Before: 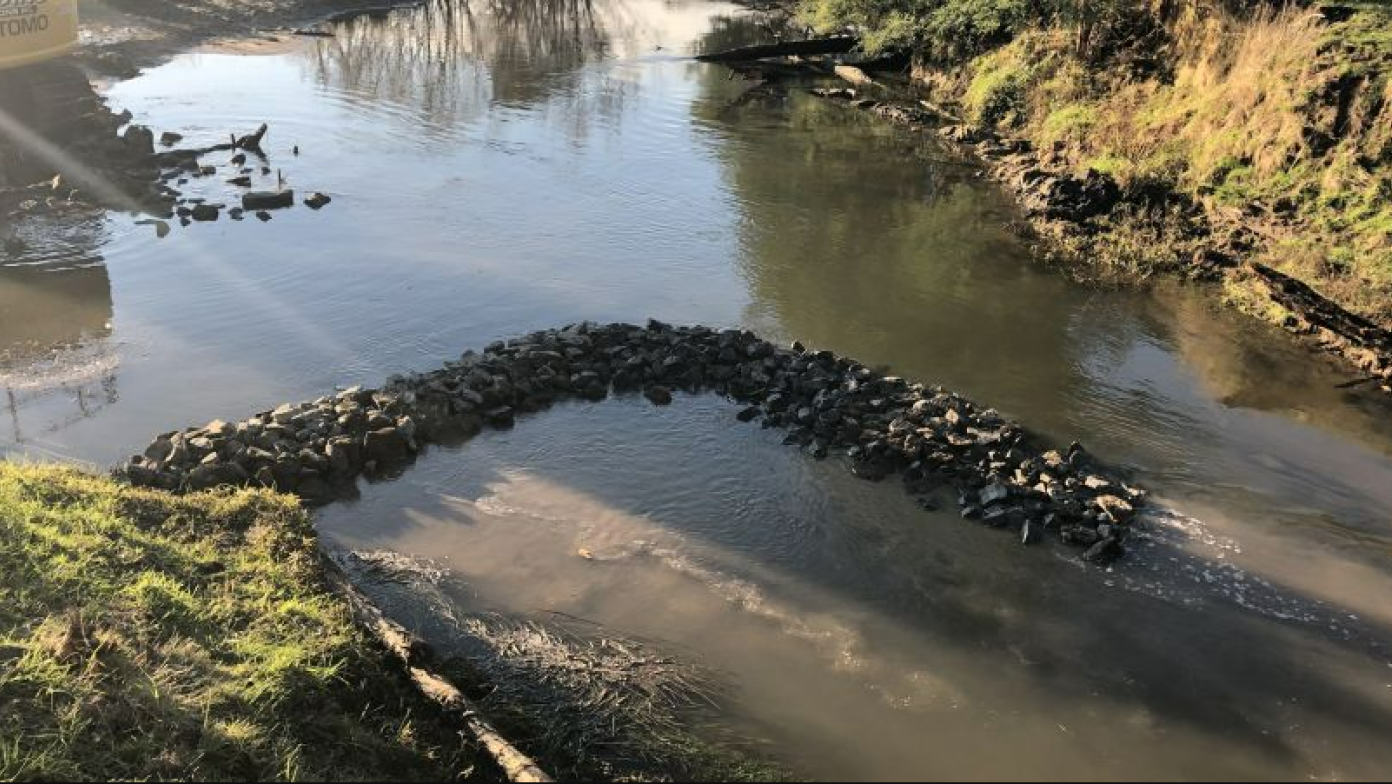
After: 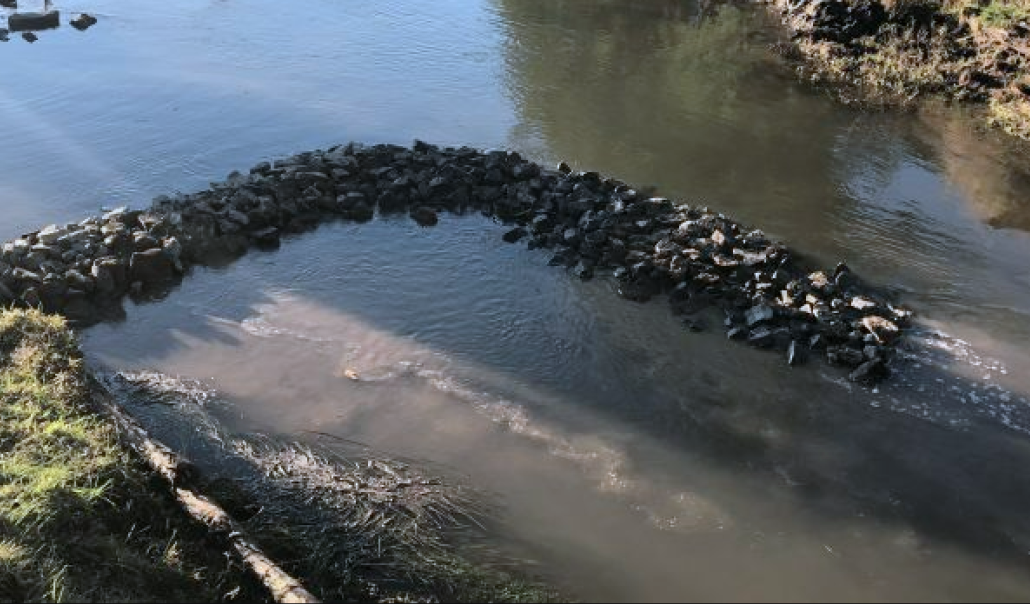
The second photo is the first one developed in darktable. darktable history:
color correction: highlights a* -2.24, highlights b* -18.1
crop: left 16.871%, top 22.857%, right 9.116%
